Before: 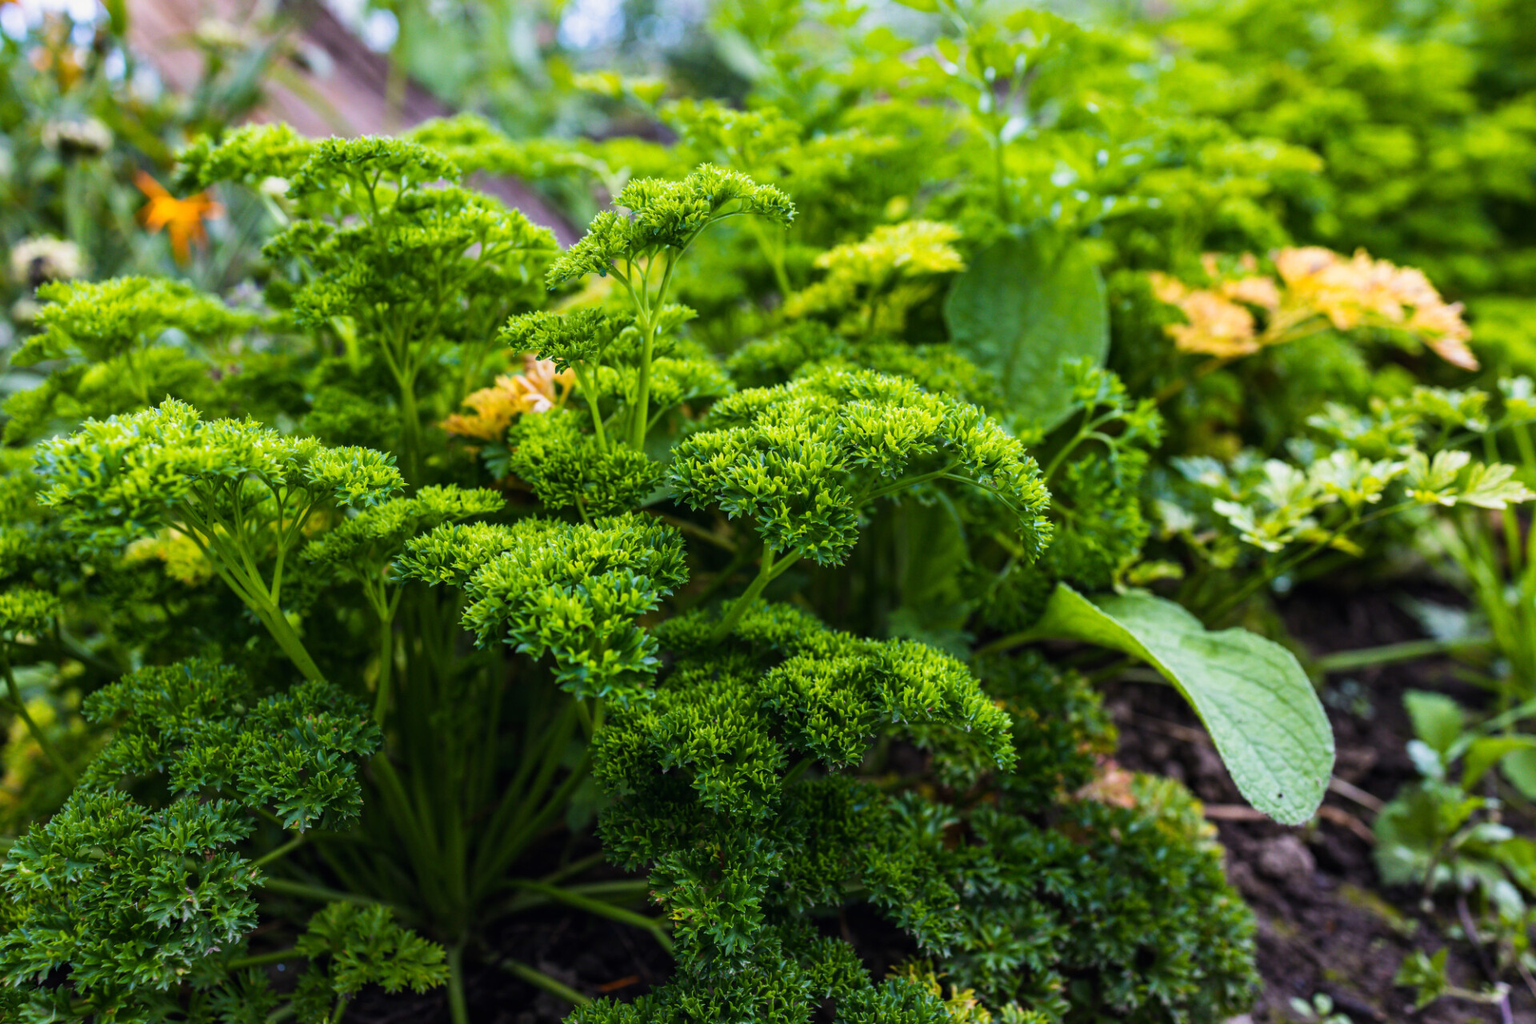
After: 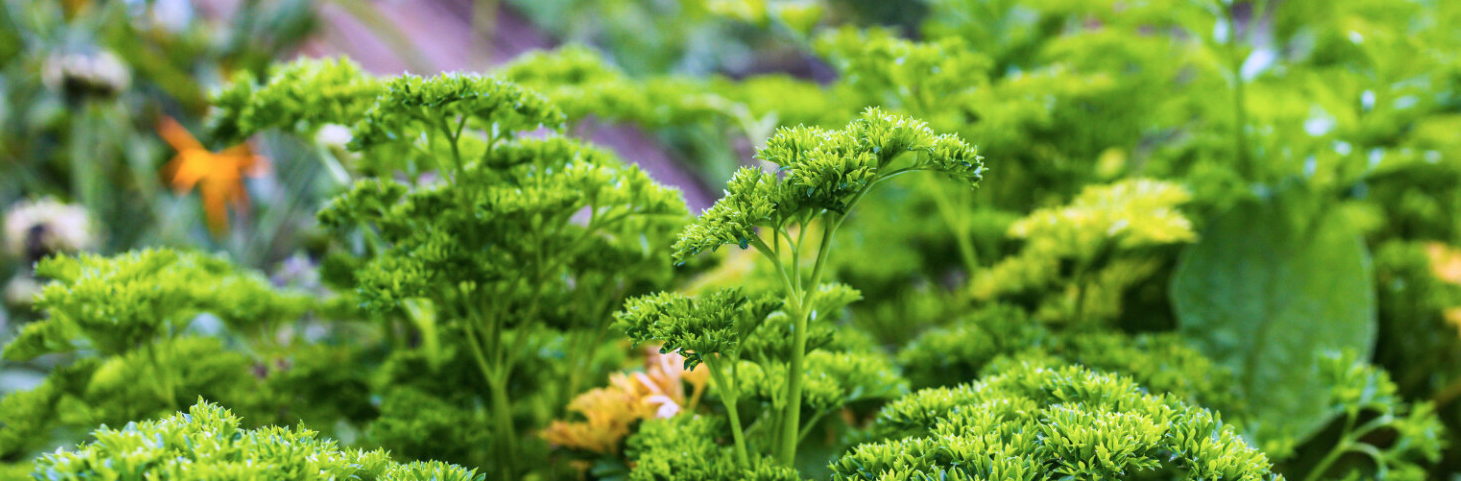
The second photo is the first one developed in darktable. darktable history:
color calibration: illuminant as shot in camera, x 0.362, y 0.384, temperature 4541.57 K
crop: left 0.569%, top 7.626%, right 23.308%, bottom 54.752%
